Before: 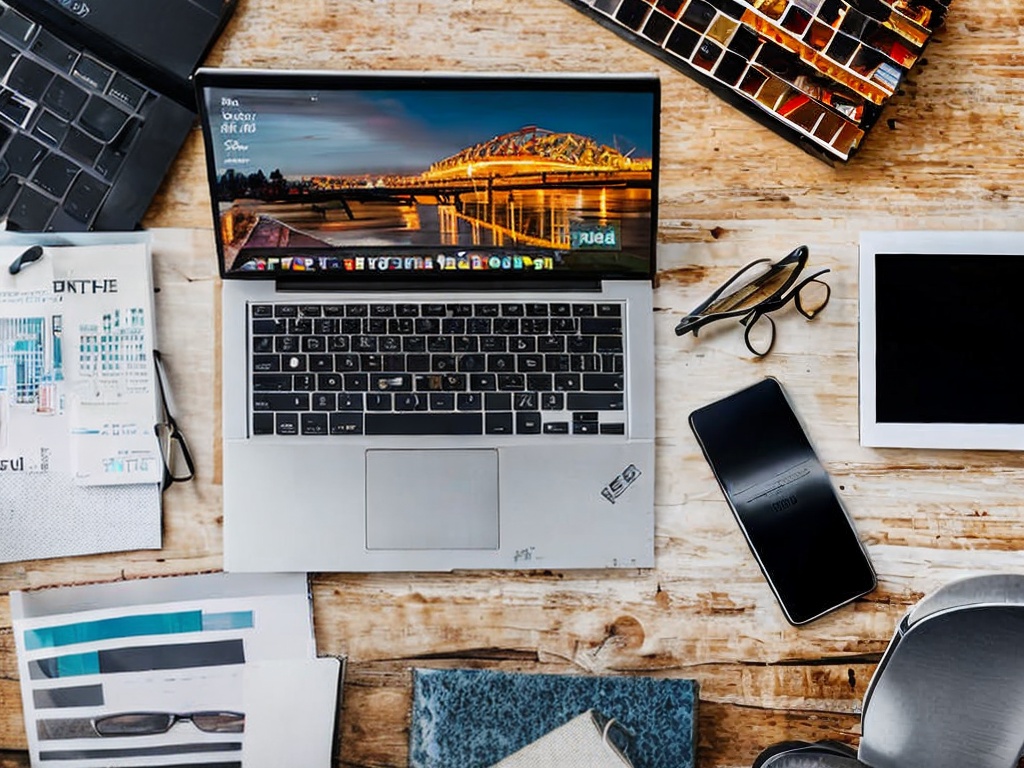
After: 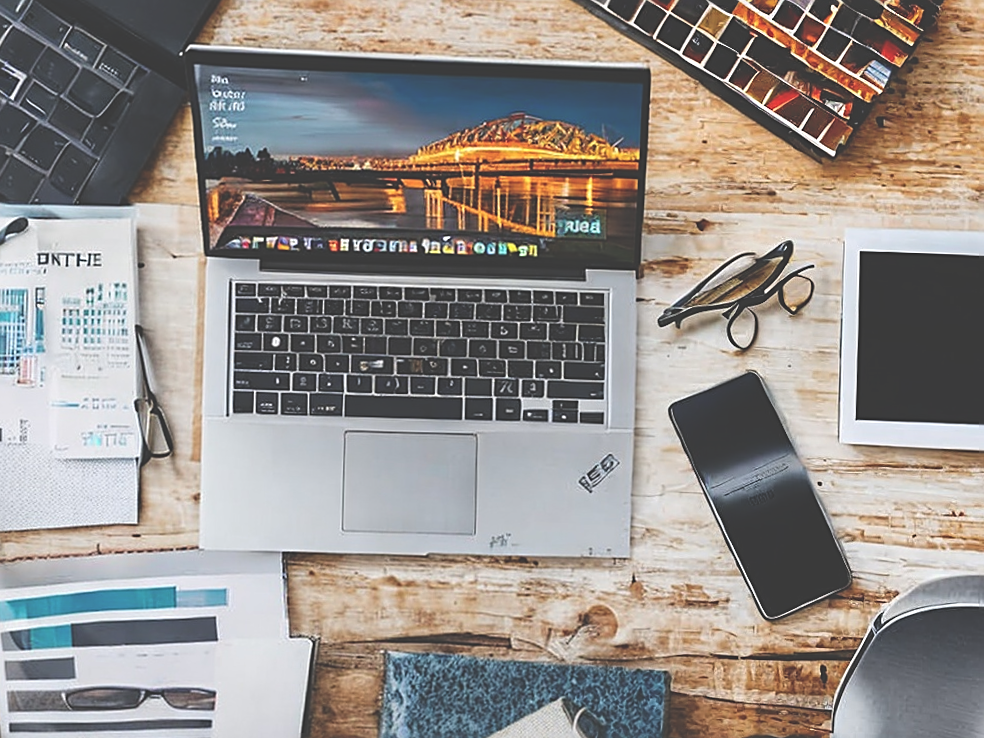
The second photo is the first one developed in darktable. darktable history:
exposure: black level correction -0.043, exposure 0.064 EV, compensate exposure bias true, compensate highlight preservation false
crop and rotate: angle -1.74°
sharpen: amount 0.495
